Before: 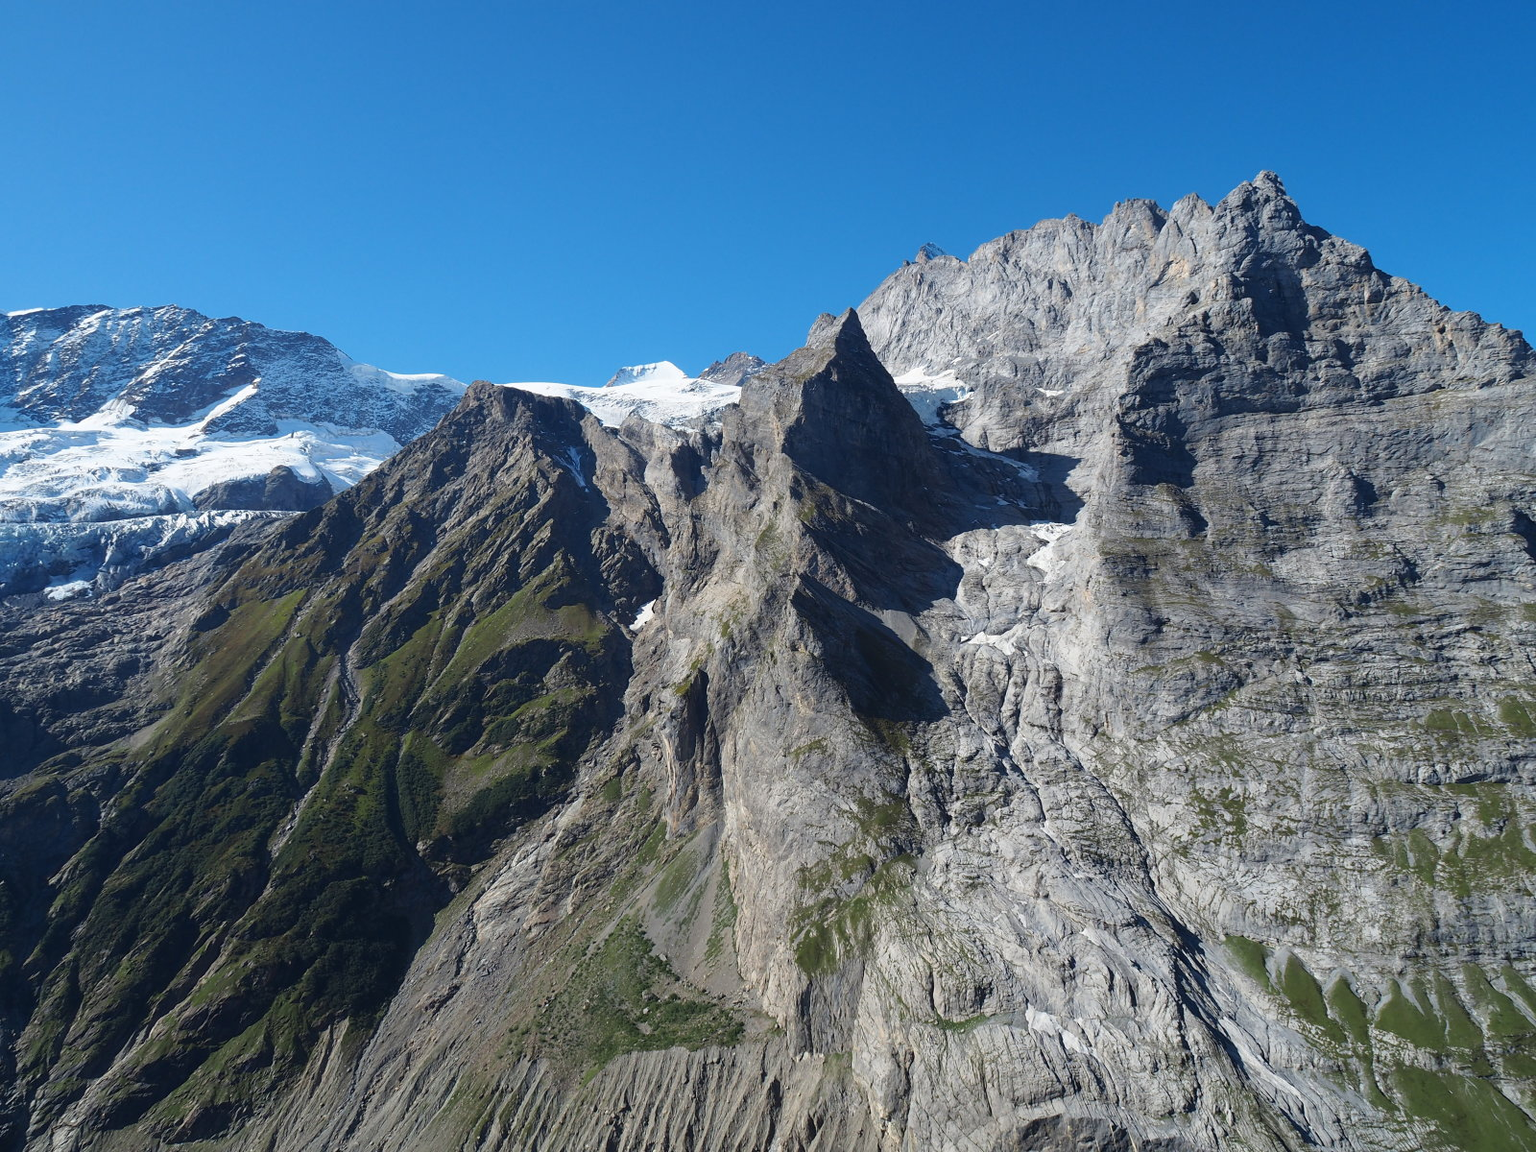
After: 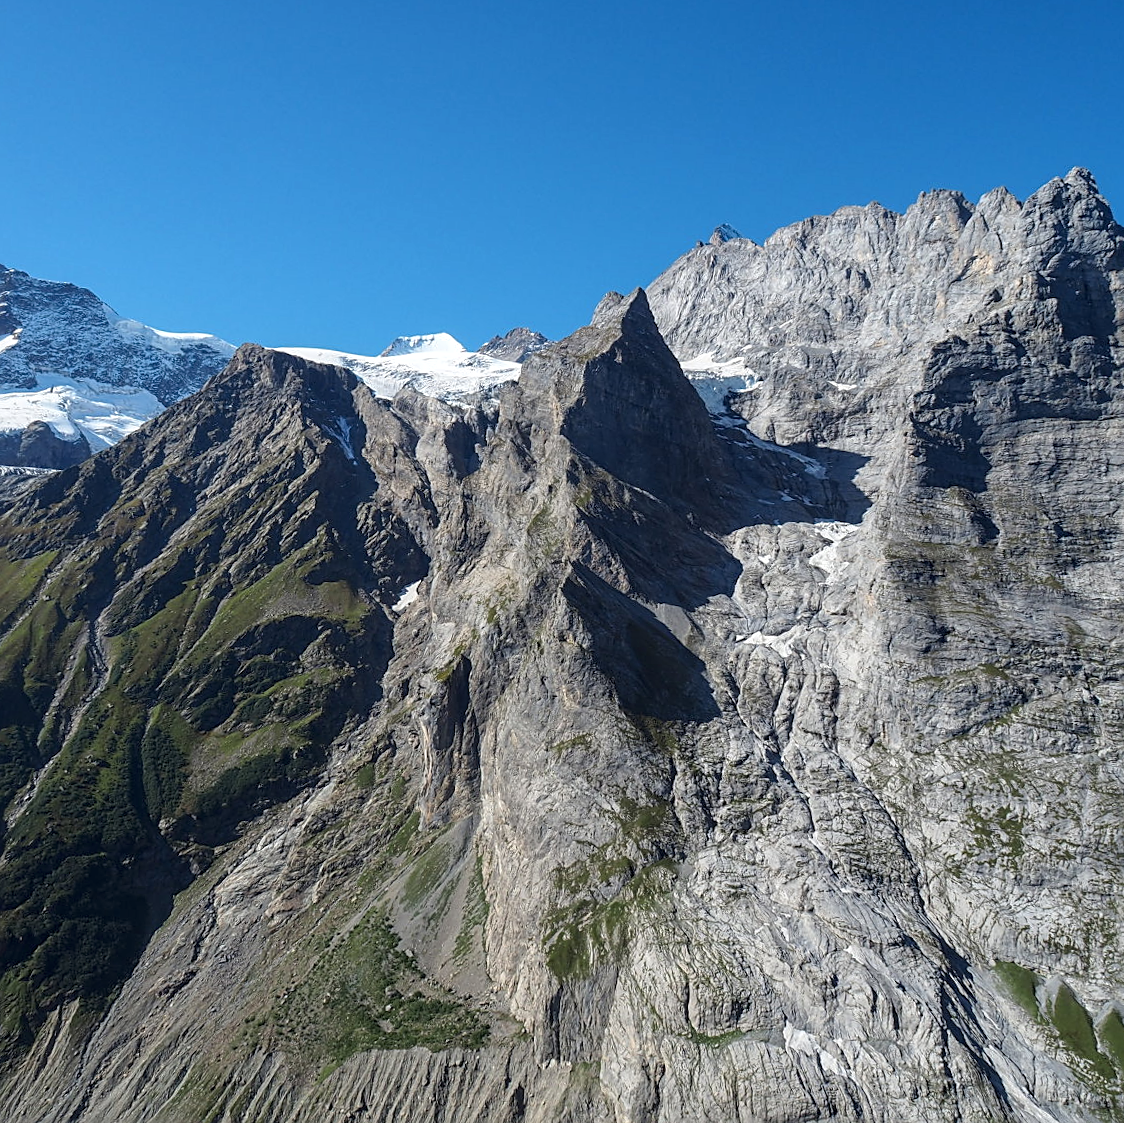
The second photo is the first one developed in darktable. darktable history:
crop and rotate: angle -2.97°, left 14.084%, top 0.043%, right 10.891%, bottom 0.025%
tone equalizer: edges refinement/feathering 500, mask exposure compensation -1.57 EV, preserve details guided filter
local contrast: on, module defaults
sharpen: on, module defaults
